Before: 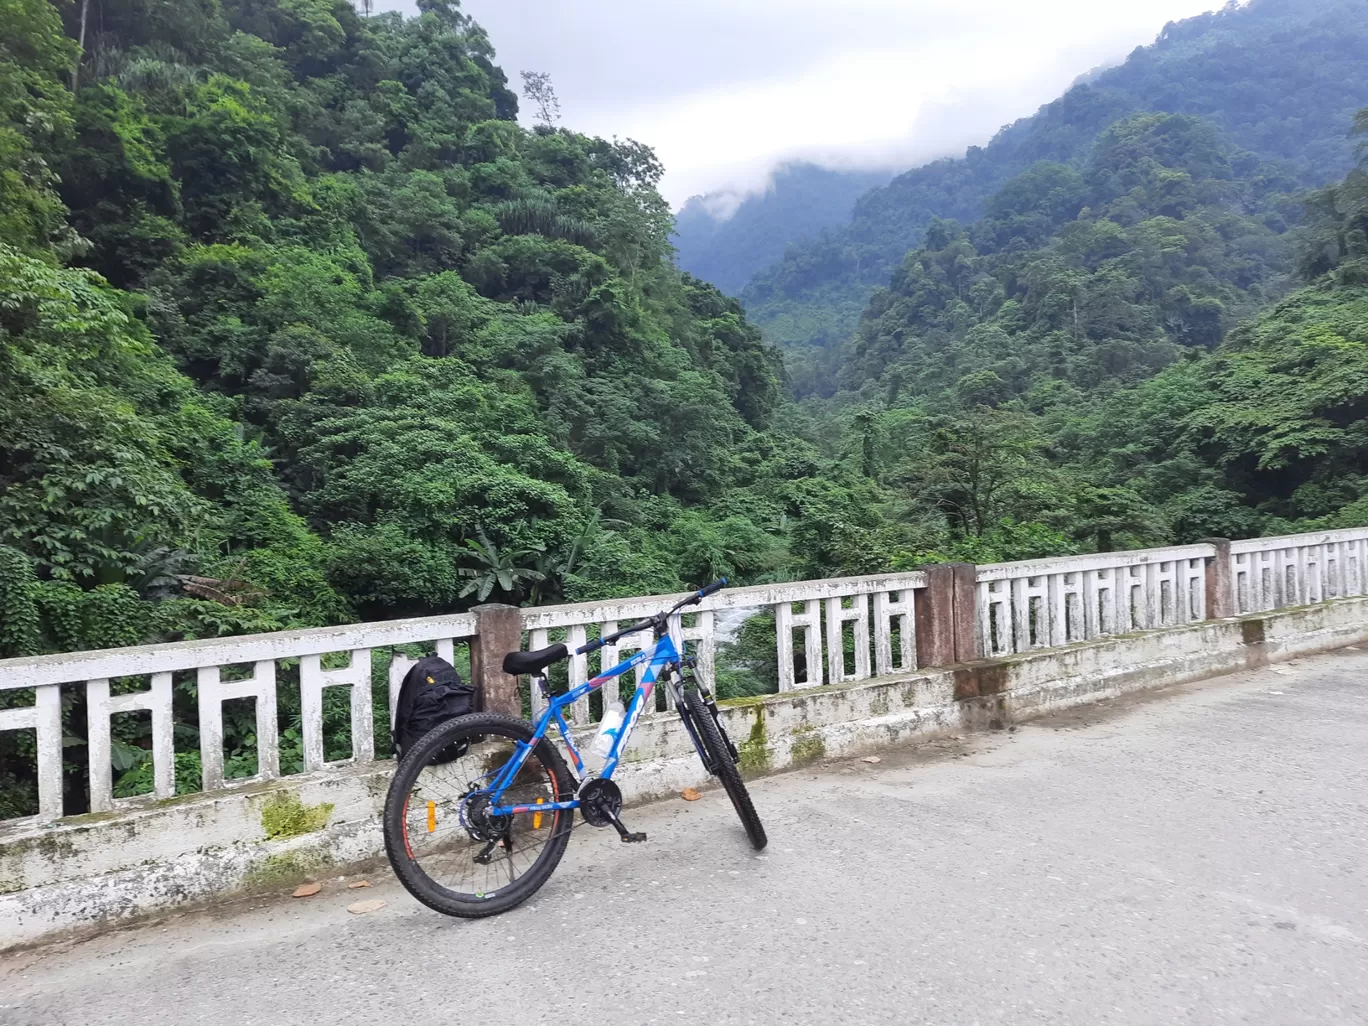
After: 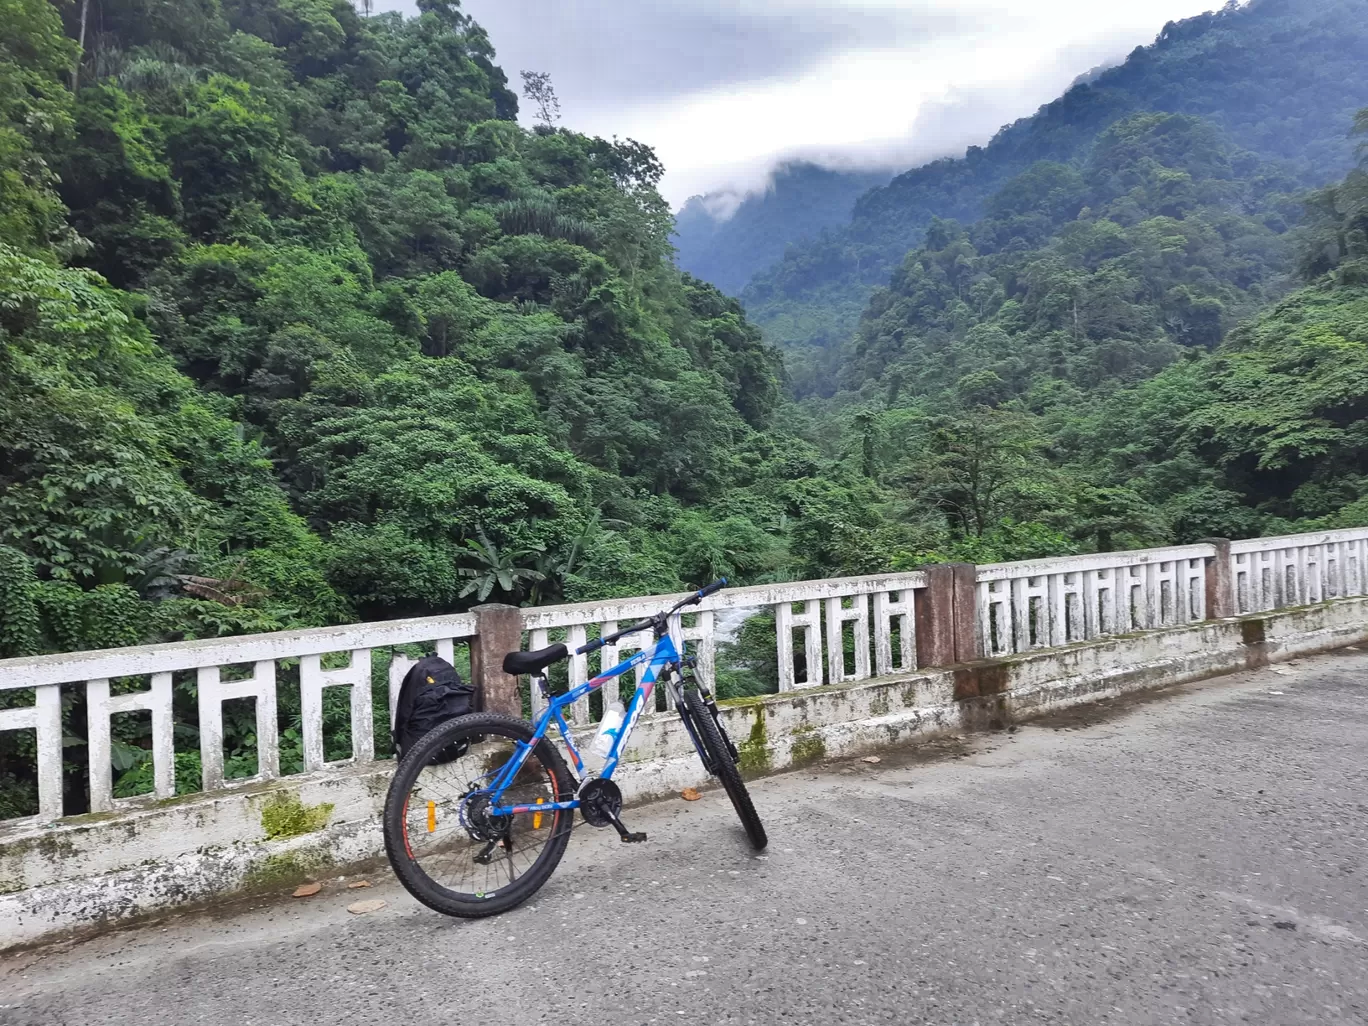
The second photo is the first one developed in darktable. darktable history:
shadows and highlights: shadows 24.7, highlights -76.74, soften with gaussian
